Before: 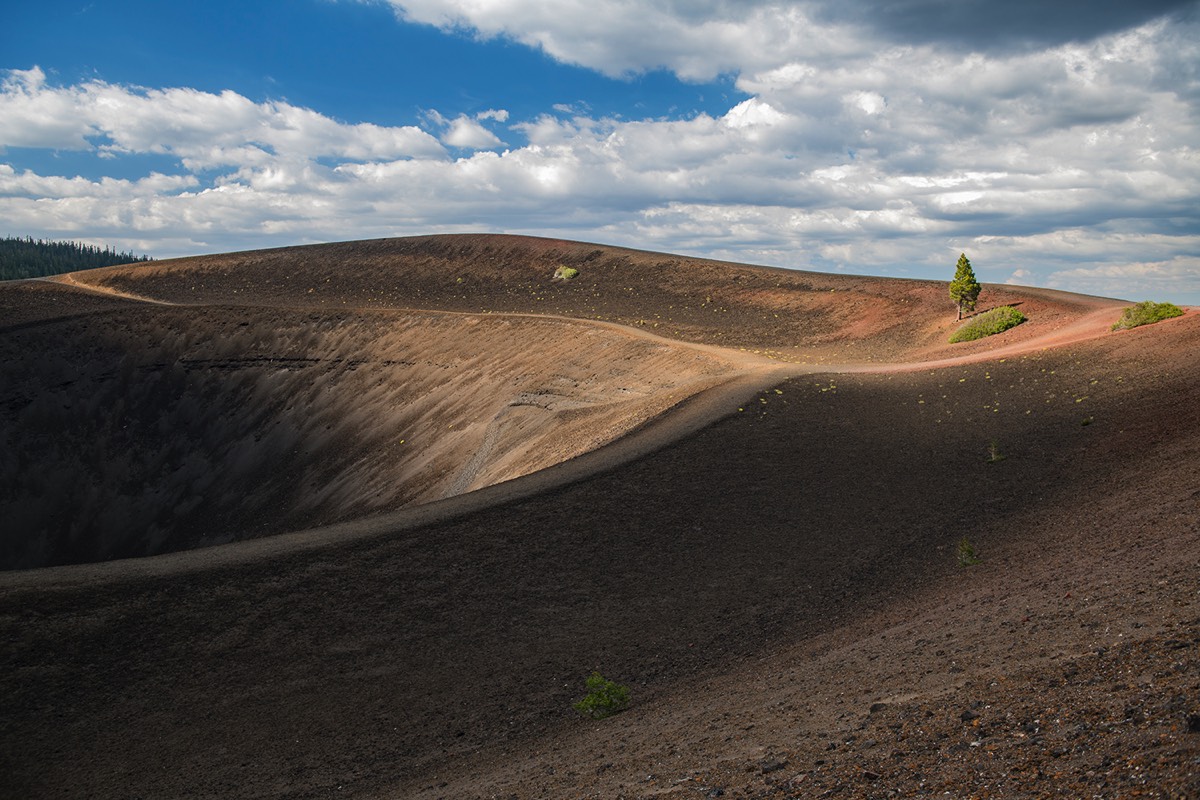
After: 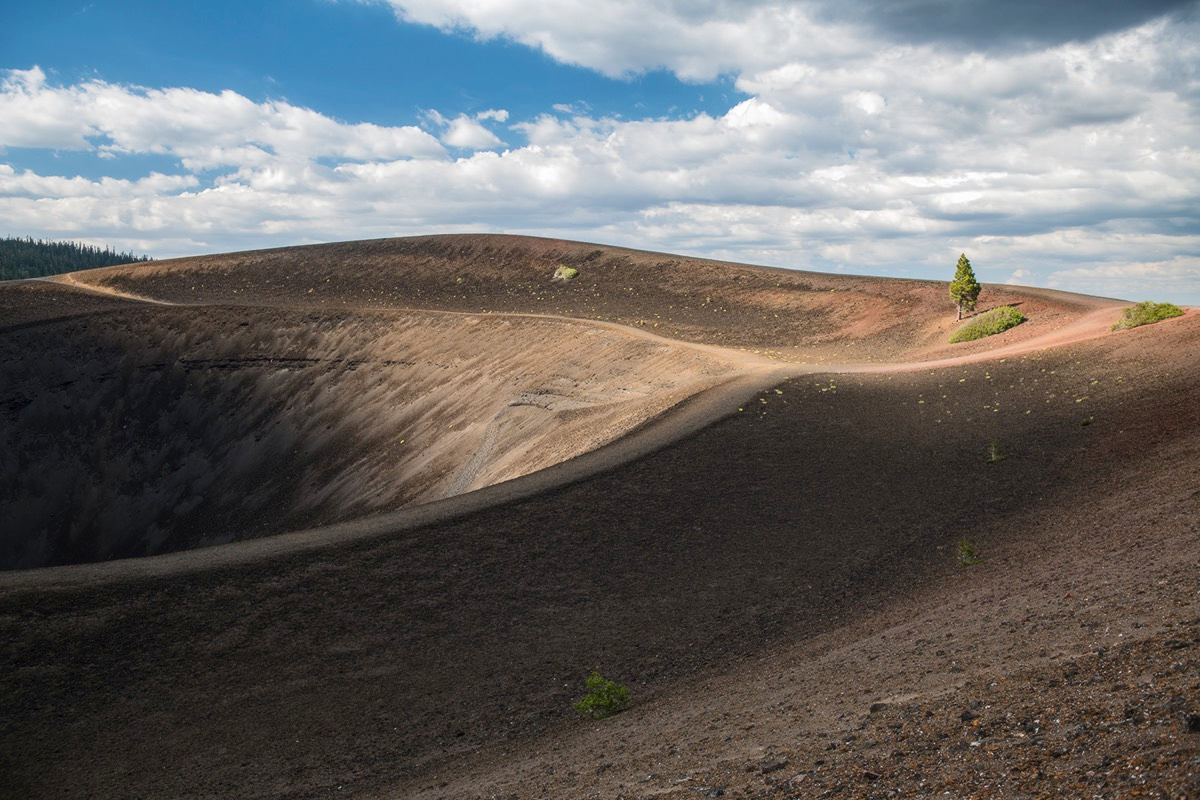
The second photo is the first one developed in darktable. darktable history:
contrast brightness saturation: contrast 0.14
soften: size 10%, saturation 50%, brightness 0.2 EV, mix 10%
